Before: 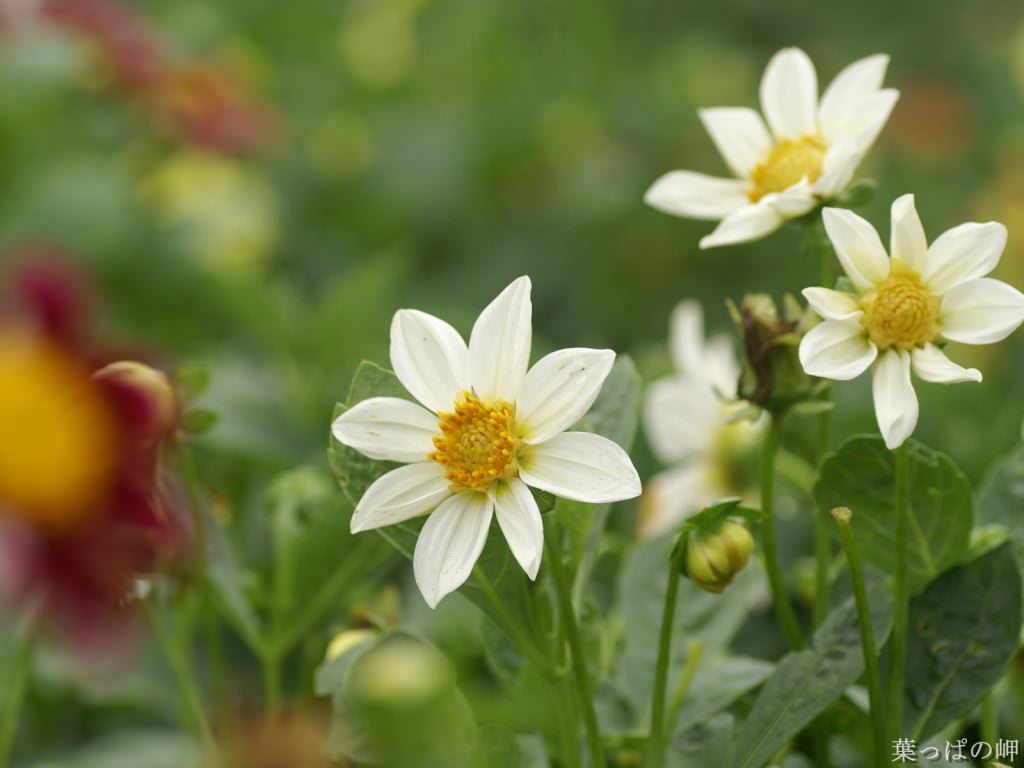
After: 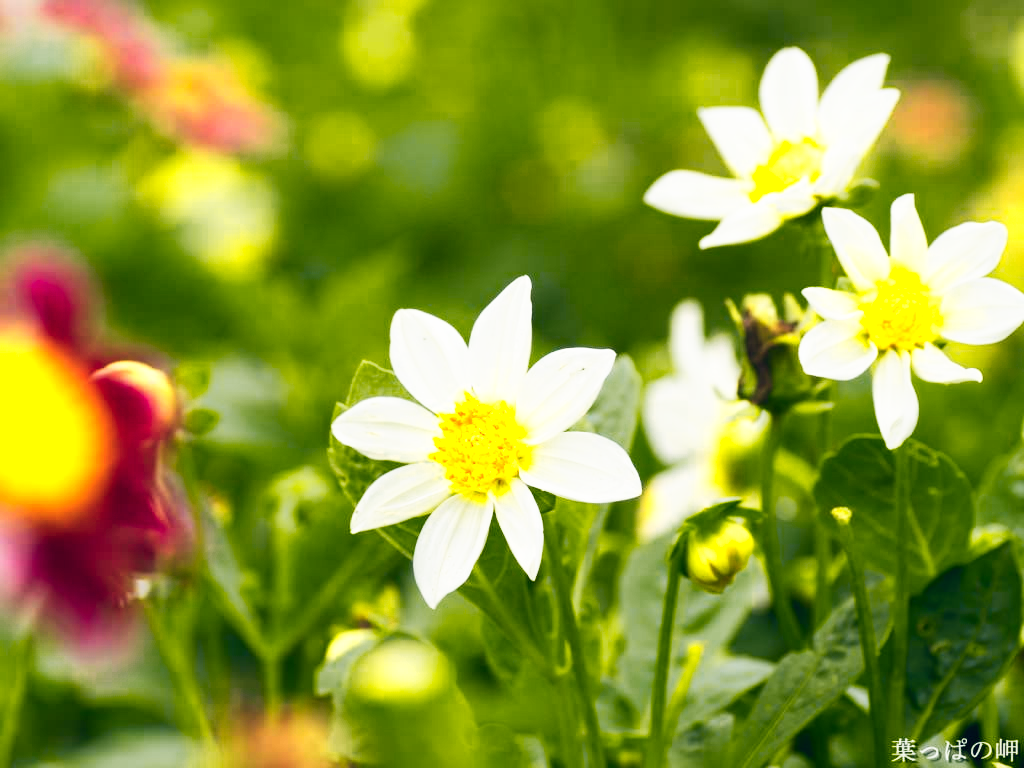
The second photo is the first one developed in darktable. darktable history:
color zones: curves: ch0 [(0.099, 0.624) (0.257, 0.596) (0.384, 0.376) (0.529, 0.492) (0.697, 0.564) (0.768, 0.532) (0.908, 0.644)]; ch1 [(0.112, 0.564) (0.254, 0.612) (0.432, 0.676) (0.592, 0.456) (0.743, 0.684) (0.888, 0.536)]; ch2 [(0.25, 0.5) (0.469, 0.36) (0.75, 0.5)]
base curve: curves: ch0 [(0, 0) (0.007, 0.004) (0.027, 0.03) (0.046, 0.07) (0.207, 0.54) (0.442, 0.872) (0.673, 0.972) (1, 1)], preserve colors none
exposure: exposure -0.257 EV, compensate exposure bias true, compensate highlight preservation false
color balance rgb: global offset › chroma 0.123%, global offset › hue 253.65°, perceptual saturation grading › global saturation 8.614%
